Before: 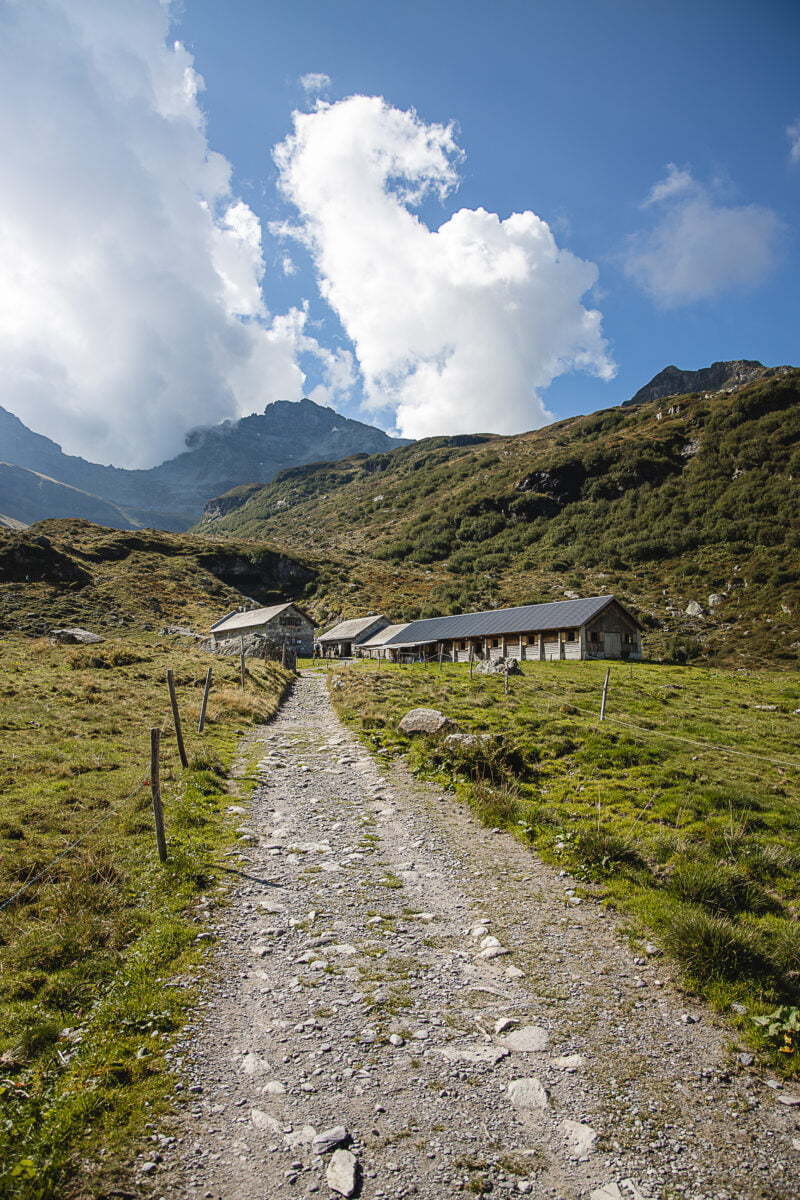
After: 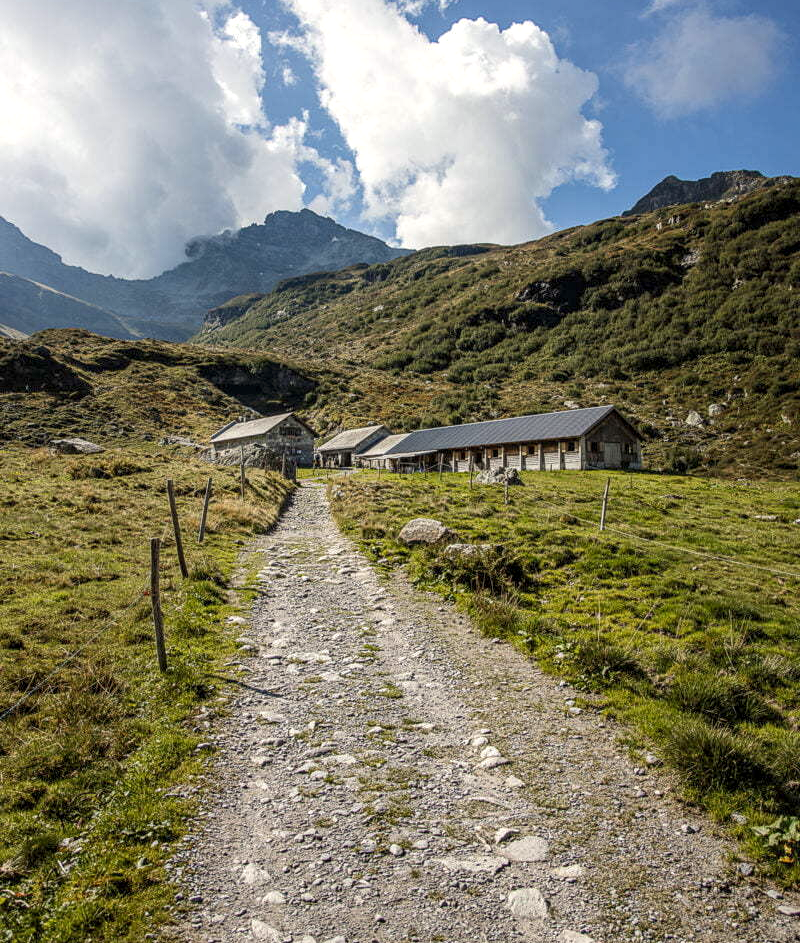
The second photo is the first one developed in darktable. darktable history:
local contrast: detail 130%
crop and rotate: top 15.851%, bottom 5.516%
color correction: highlights b* 3
